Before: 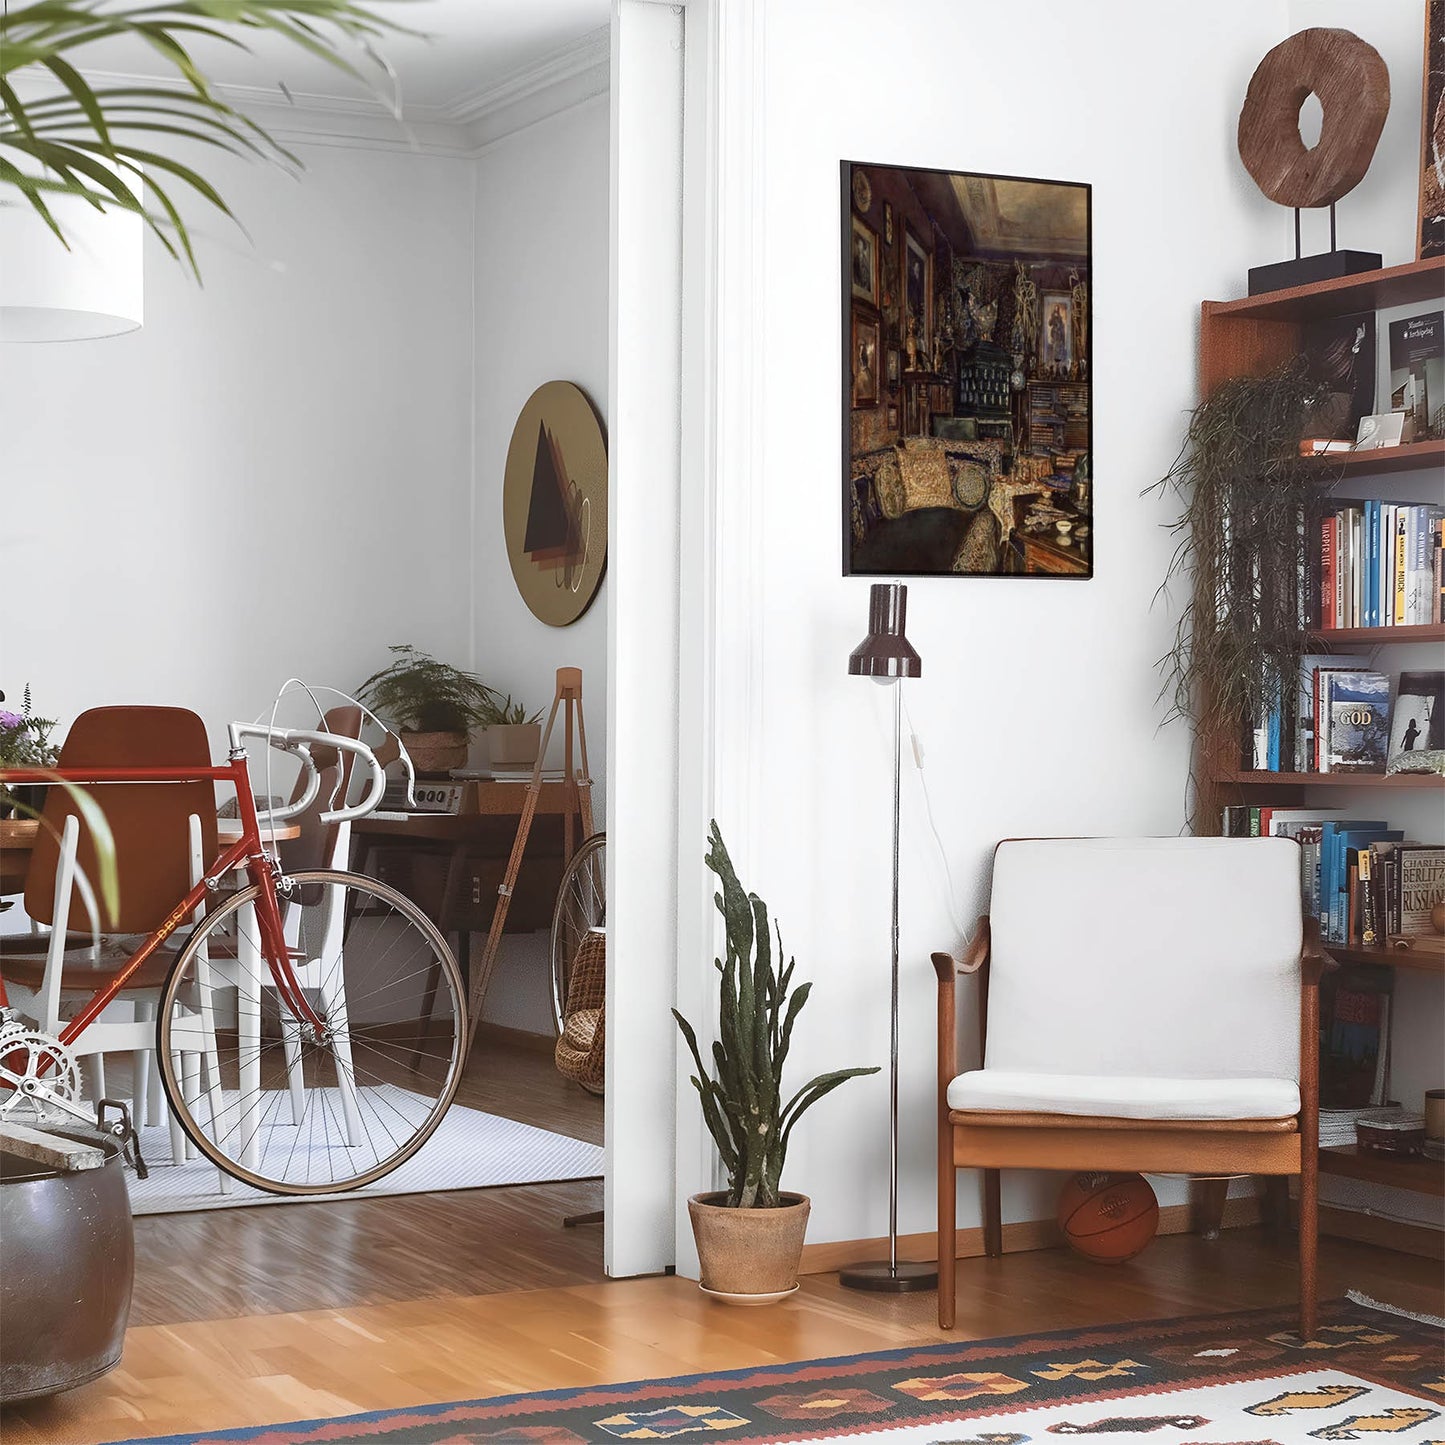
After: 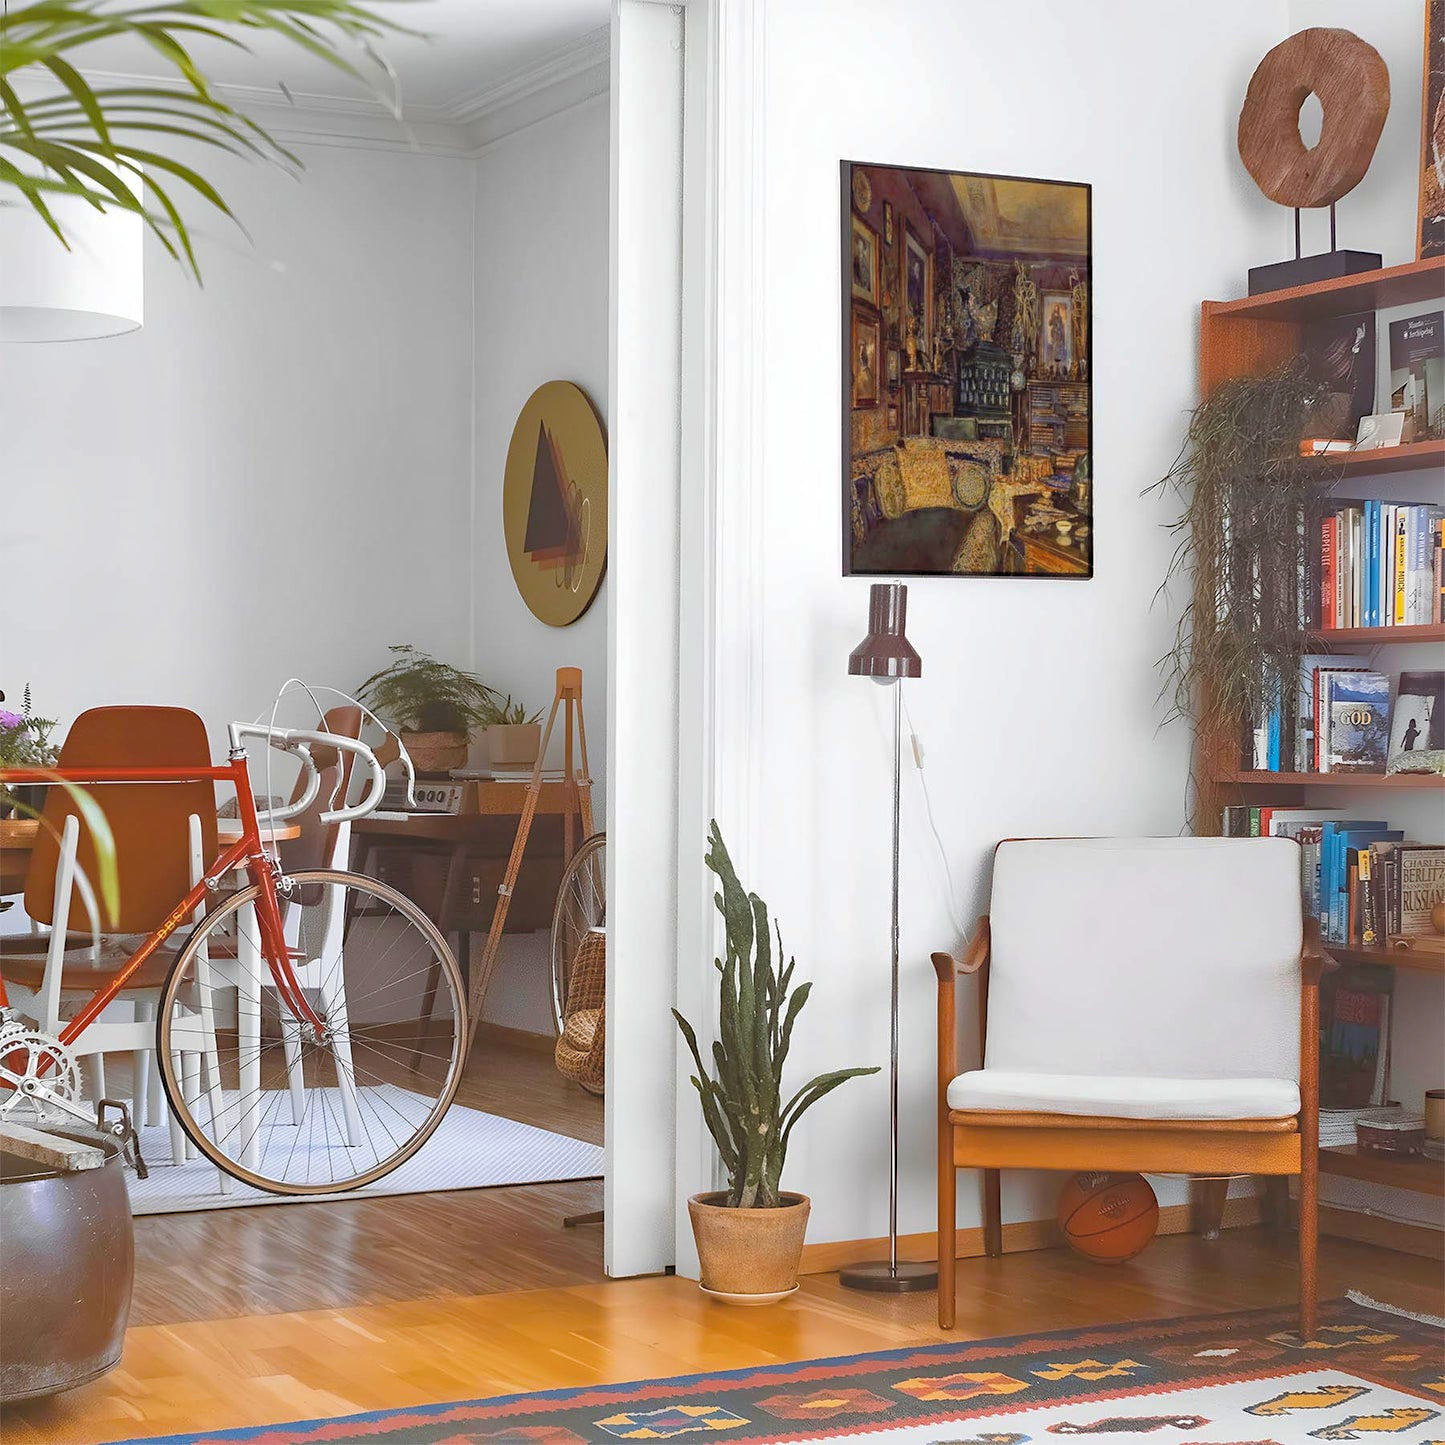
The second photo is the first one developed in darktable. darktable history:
color balance rgb: perceptual saturation grading › global saturation 25%, global vibrance 20%
shadows and highlights: on, module defaults
contrast brightness saturation: brightness 0.15
haze removal: compatibility mode true, adaptive false
